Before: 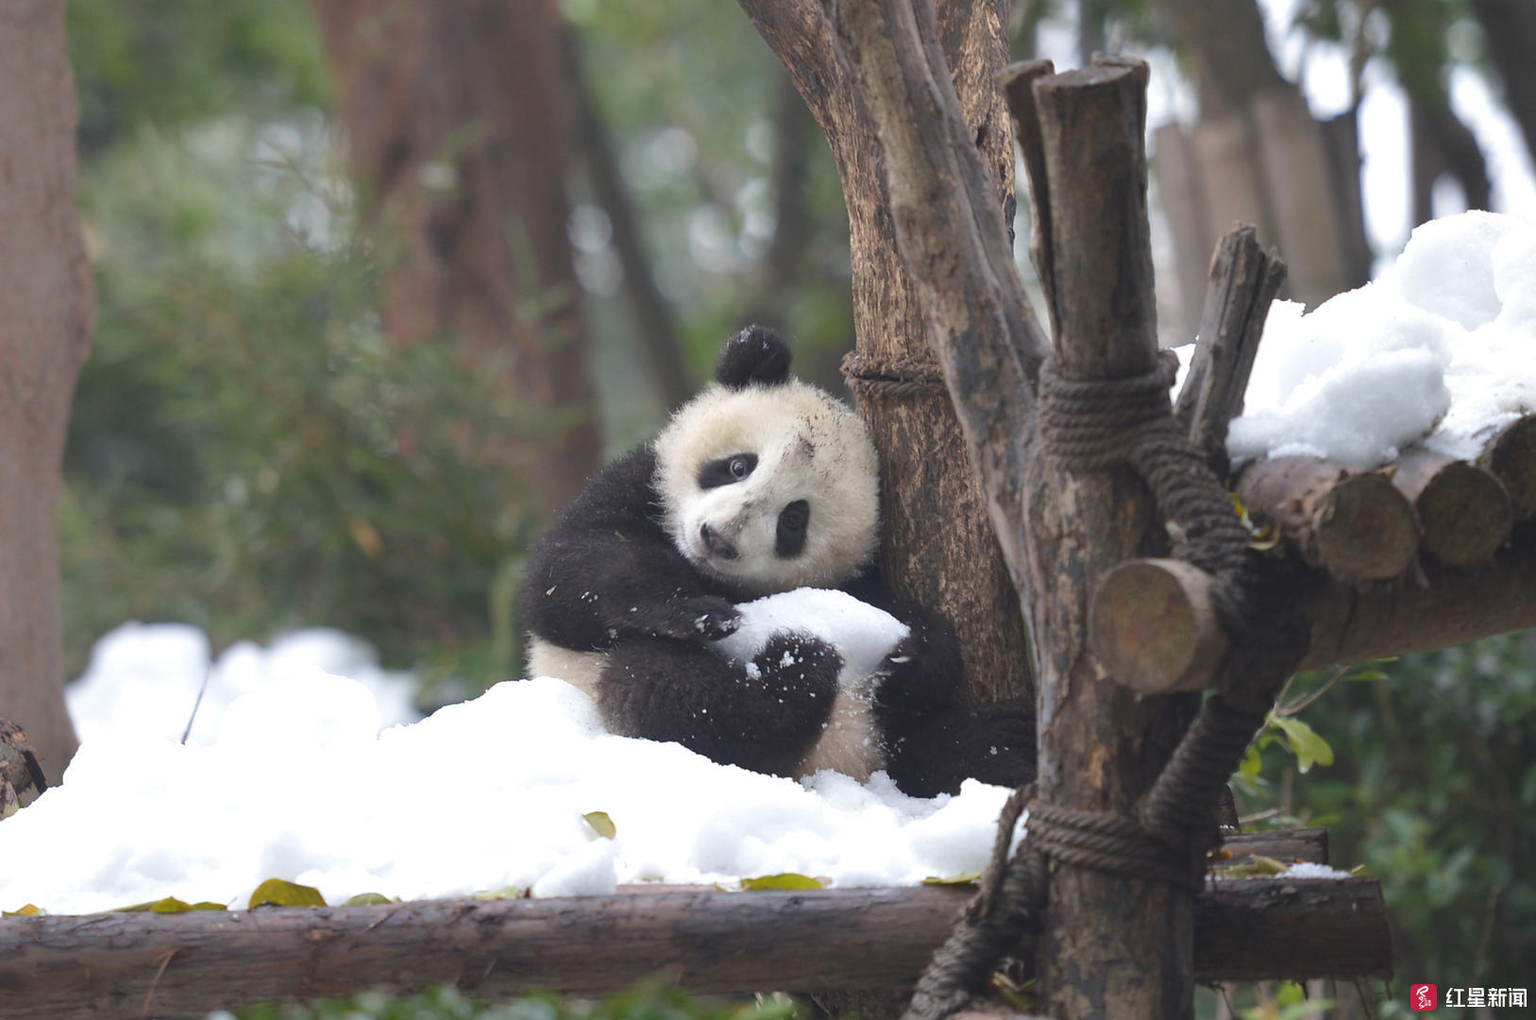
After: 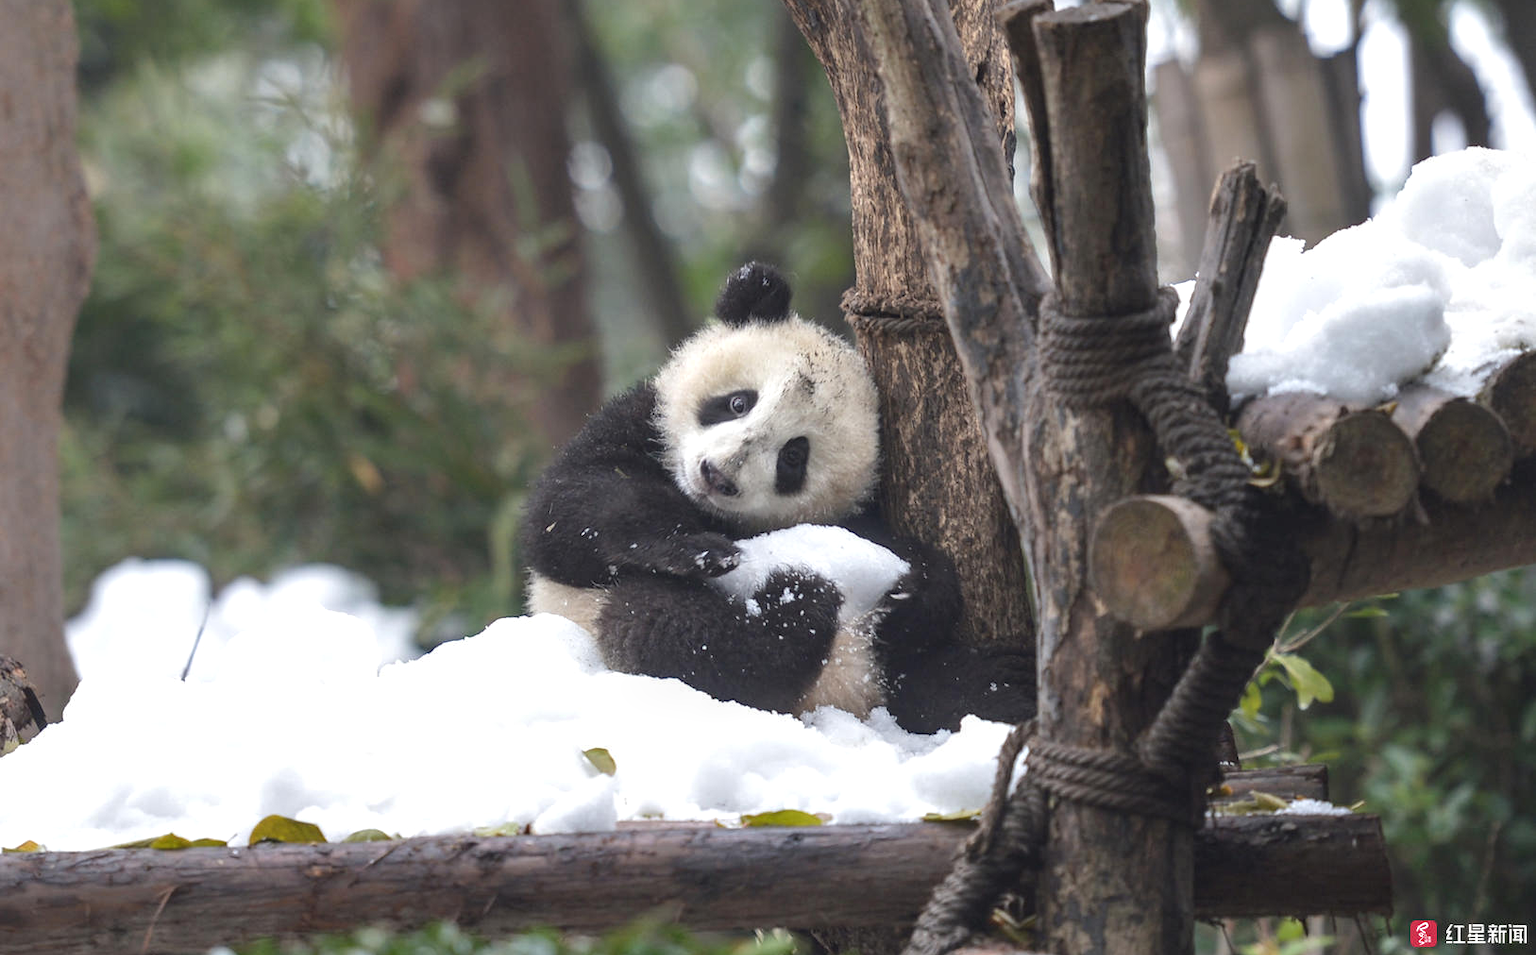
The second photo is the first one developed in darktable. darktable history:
local contrast: detail 140%
crop and rotate: top 6.25%
